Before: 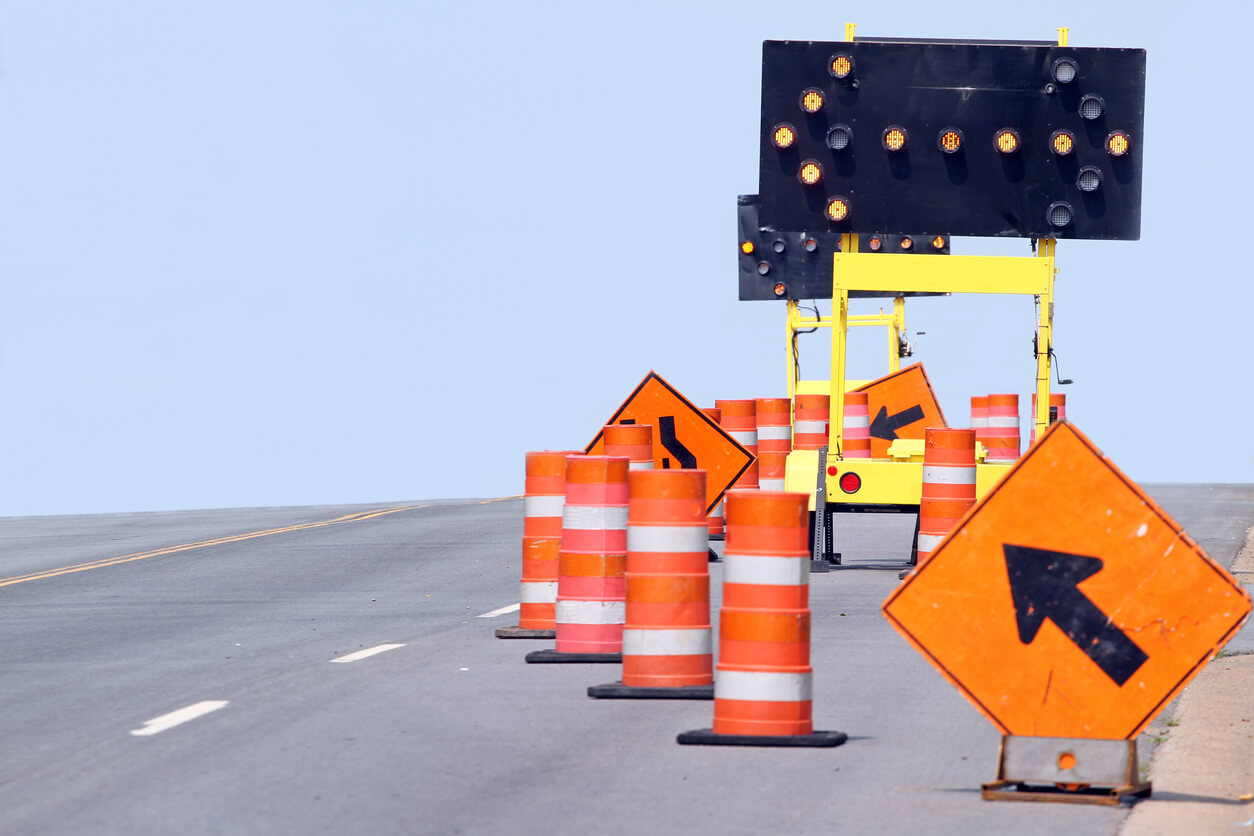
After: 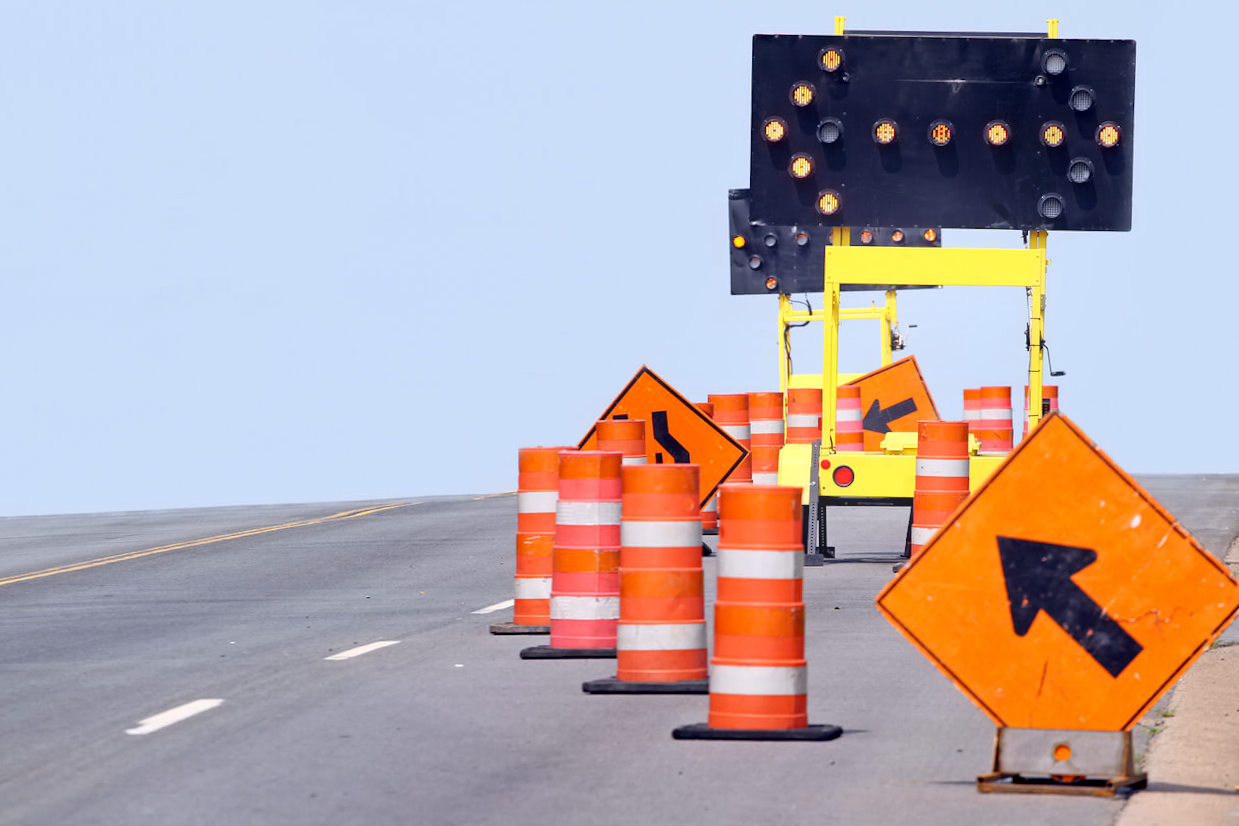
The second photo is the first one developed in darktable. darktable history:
rotate and perspective: rotation -0.45°, automatic cropping original format, crop left 0.008, crop right 0.992, crop top 0.012, crop bottom 0.988
contrast equalizer: y [[0.5 ×6], [0.5 ×6], [0.5 ×6], [0 ×6], [0, 0, 0, 0.581, 0.011, 0]]
bloom: size 13.65%, threshold 98.39%, strength 4.82%
haze removal: on, module defaults
